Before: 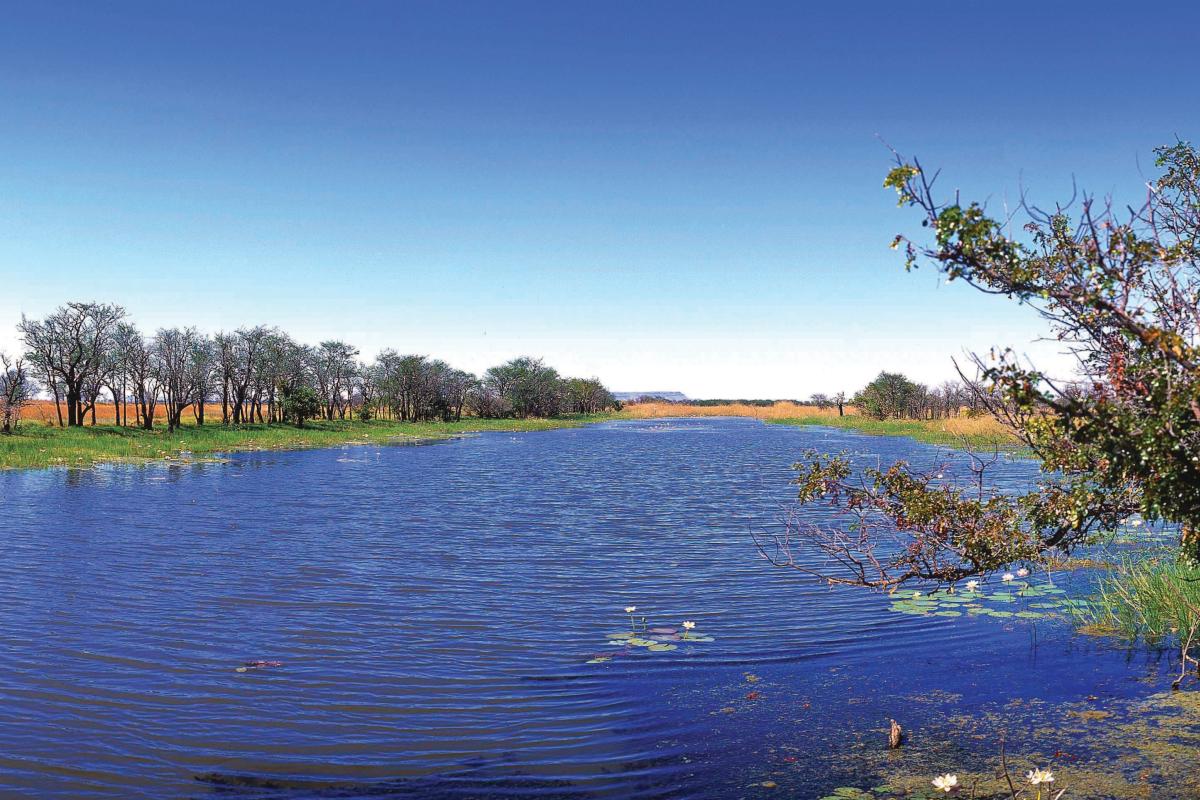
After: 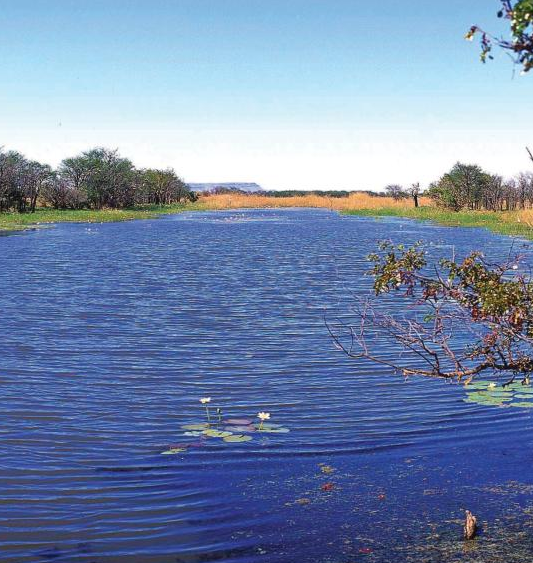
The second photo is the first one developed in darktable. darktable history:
crop: left 35.479%, top 26.24%, right 20.021%, bottom 3.361%
